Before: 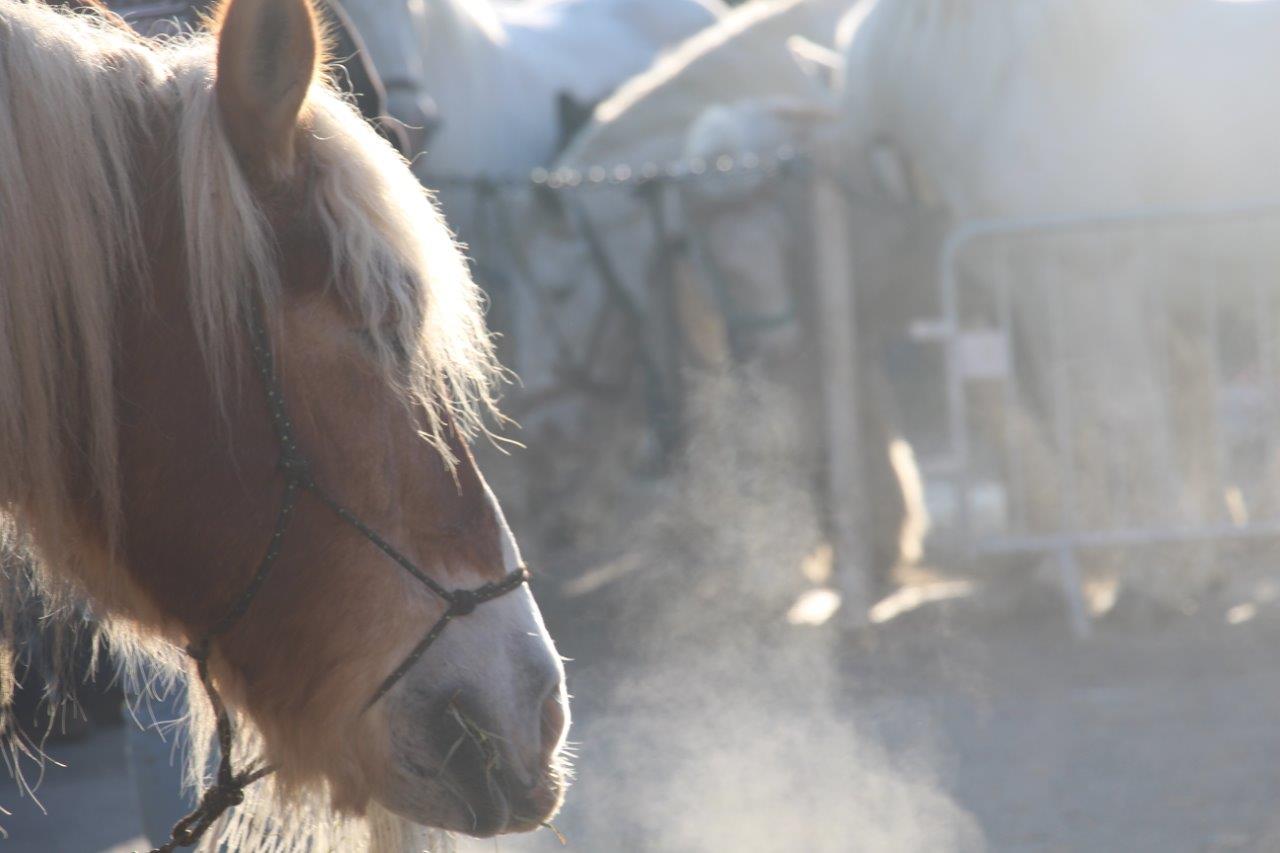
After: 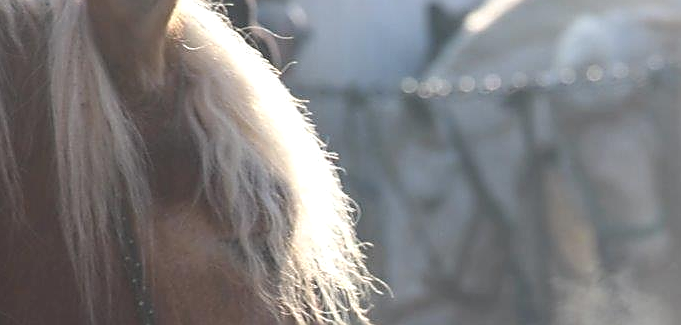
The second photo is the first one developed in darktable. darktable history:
local contrast: on, module defaults
sharpen: radius 1.398, amount 1.242, threshold 0.635
crop: left 10.16%, top 10.62%, right 36.56%, bottom 51.248%
